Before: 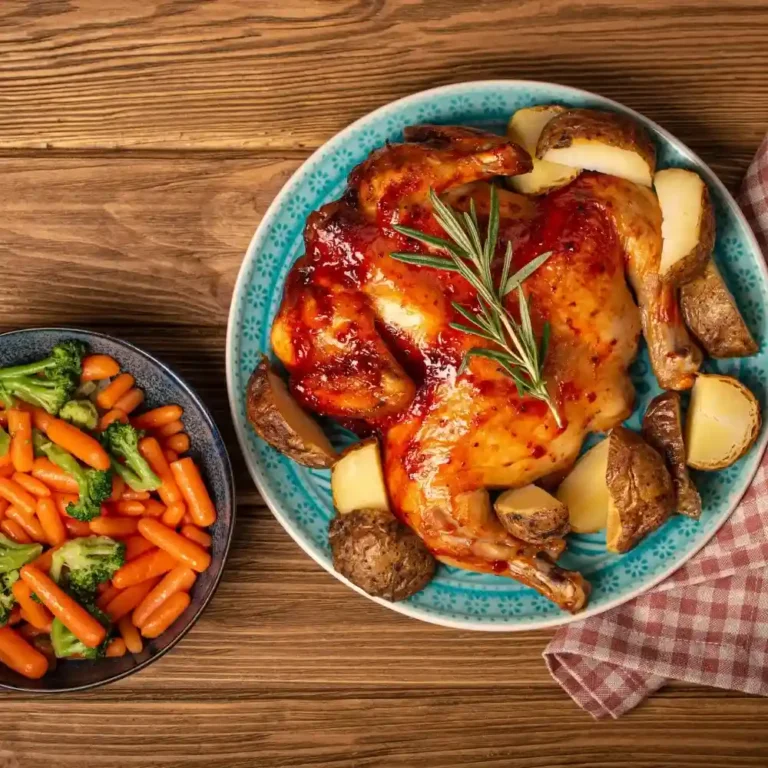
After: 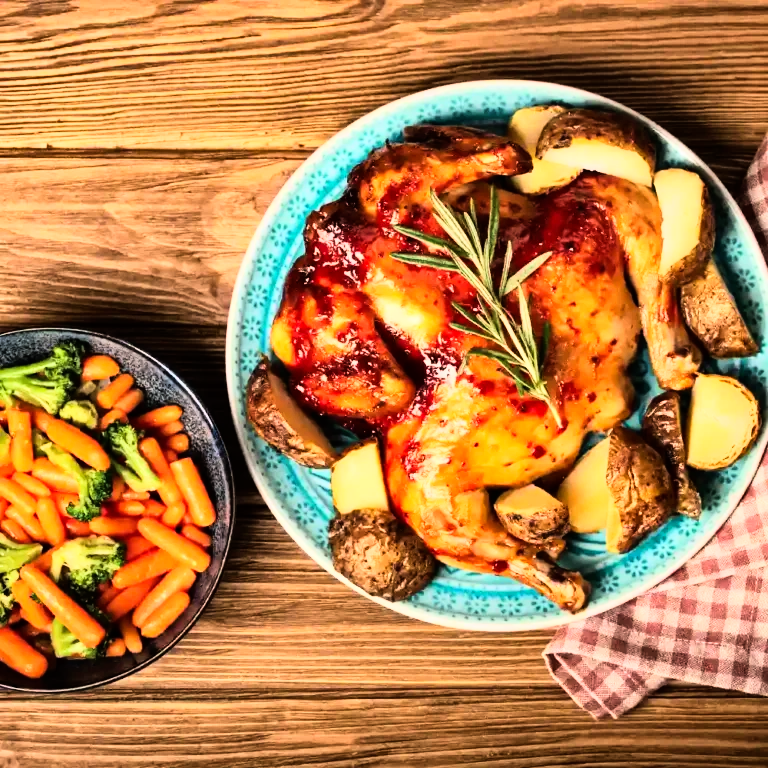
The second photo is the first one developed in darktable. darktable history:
shadows and highlights: shadows 5, soften with gaussian
rgb curve: curves: ch0 [(0, 0) (0.21, 0.15) (0.24, 0.21) (0.5, 0.75) (0.75, 0.96) (0.89, 0.99) (1, 1)]; ch1 [(0, 0.02) (0.21, 0.13) (0.25, 0.2) (0.5, 0.67) (0.75, 0.9) (0.89, 0.97) (1, 1)]; ch2 [(0, 0.02) (0.21, 0.13) (0.25, 0.2) (0.5, 0.67) (0.75, 0.9) (0.89, 0.97) (1, 1)], compensate middle gray true
